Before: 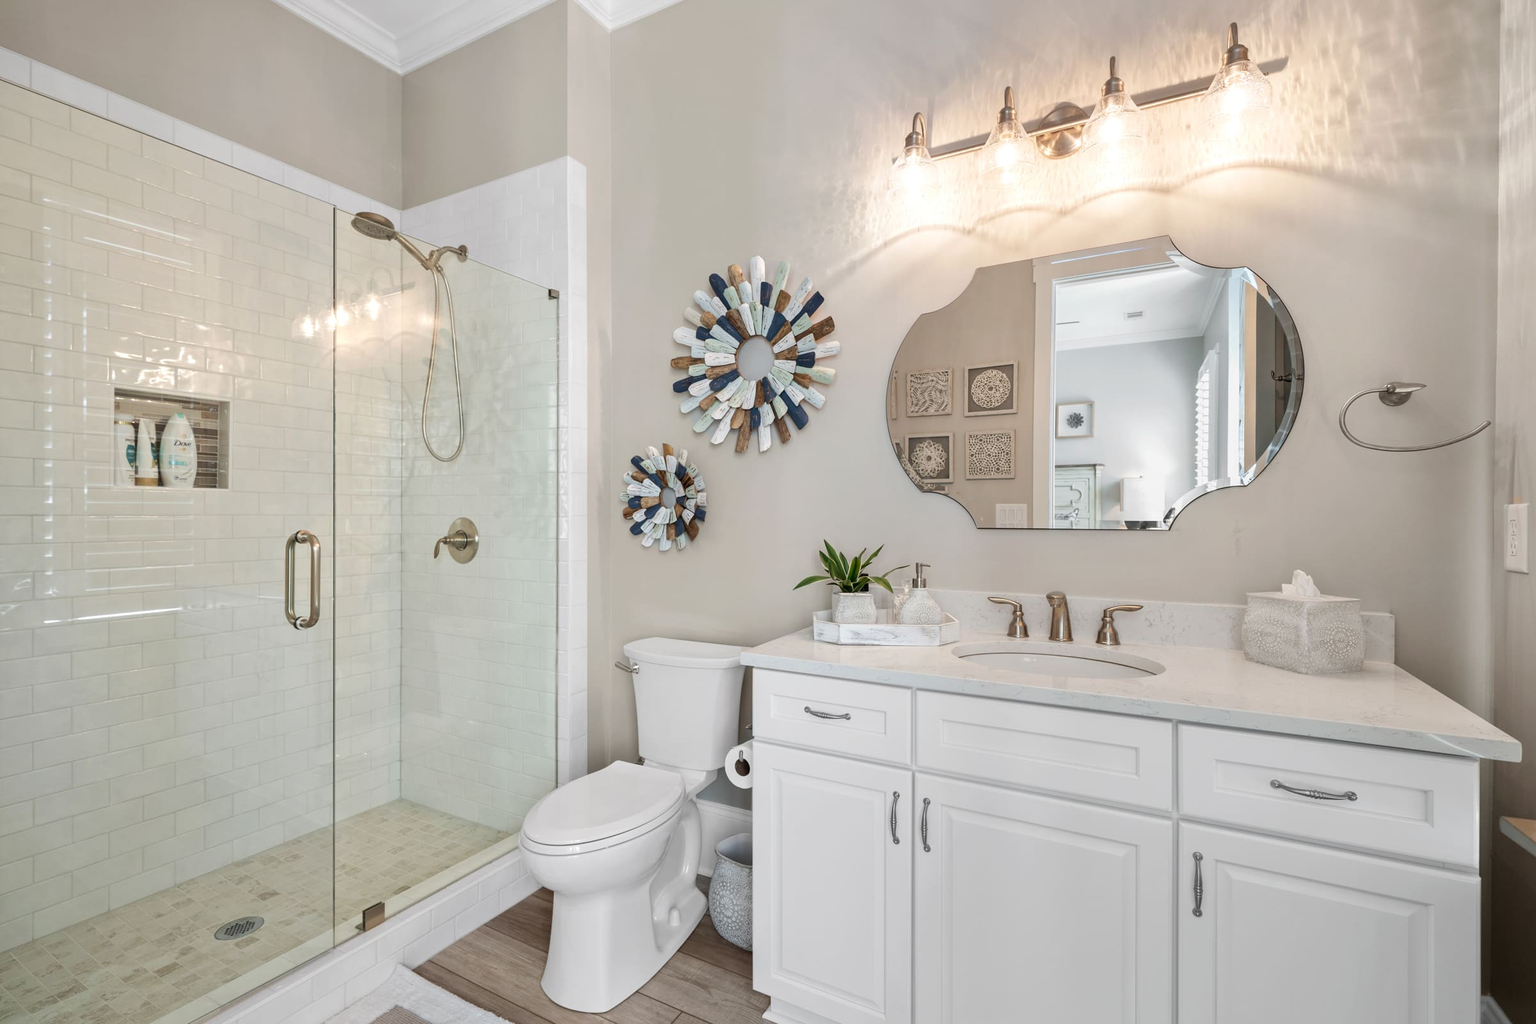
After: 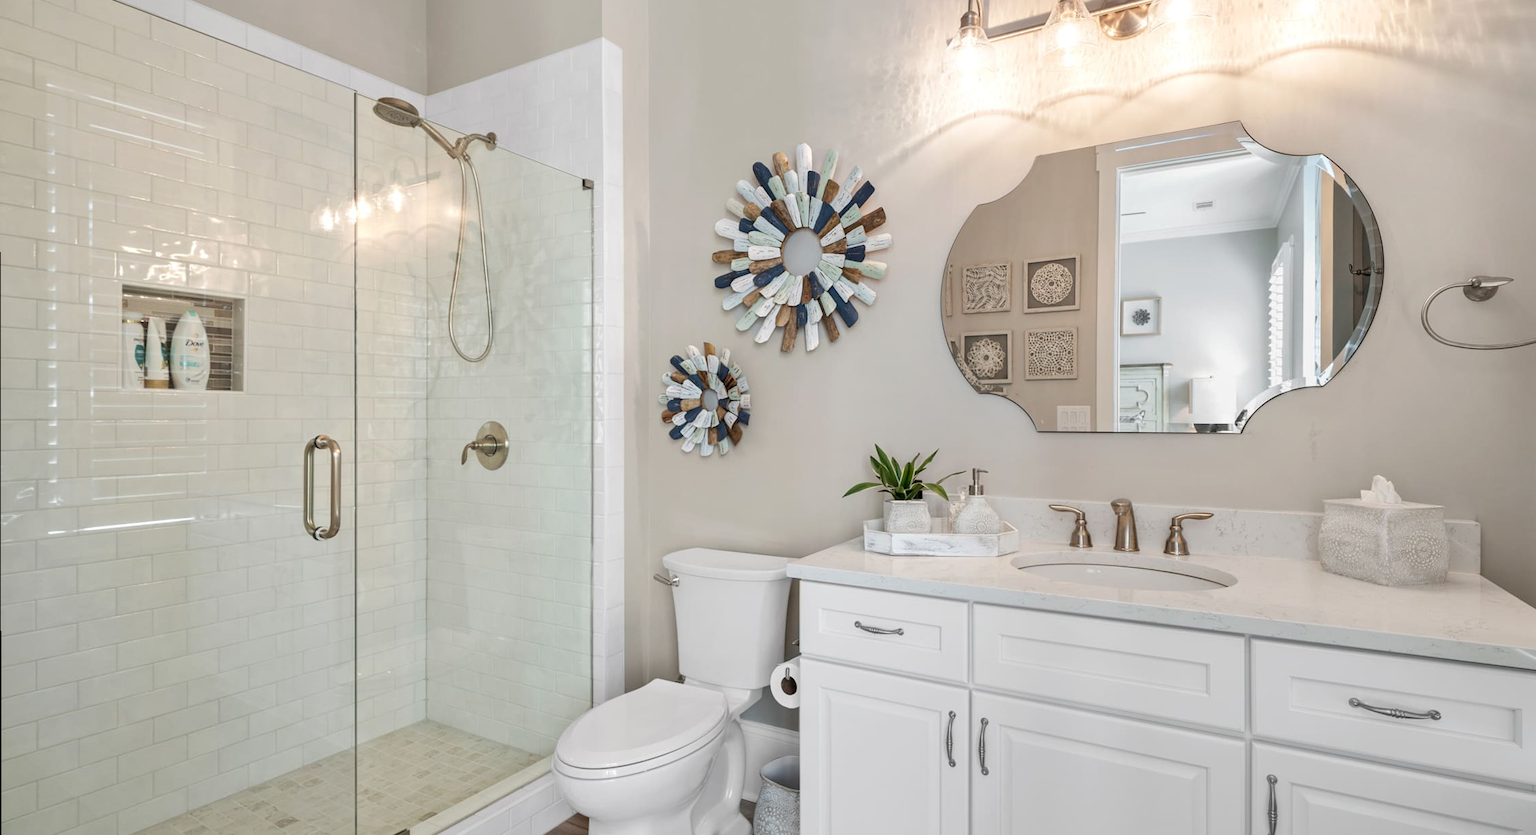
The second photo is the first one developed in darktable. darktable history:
crop and rotate: angle 0.103°, top 11.951%, right 5.789%, bottom 11.269%
